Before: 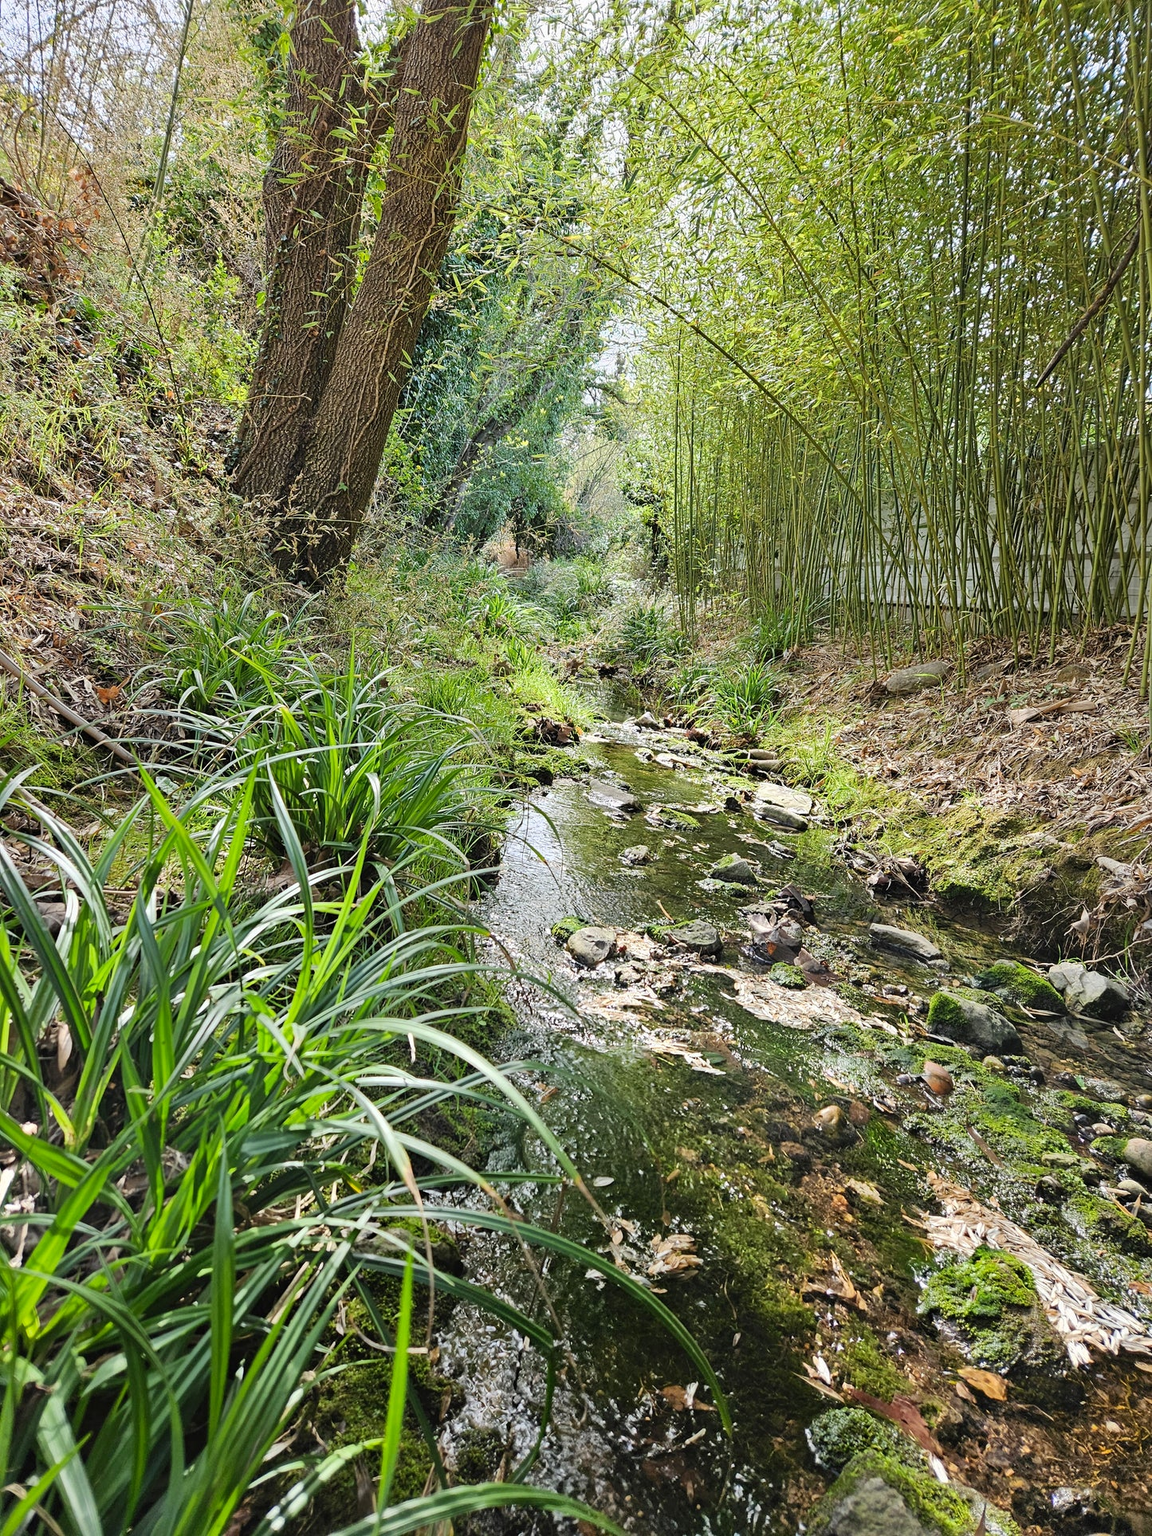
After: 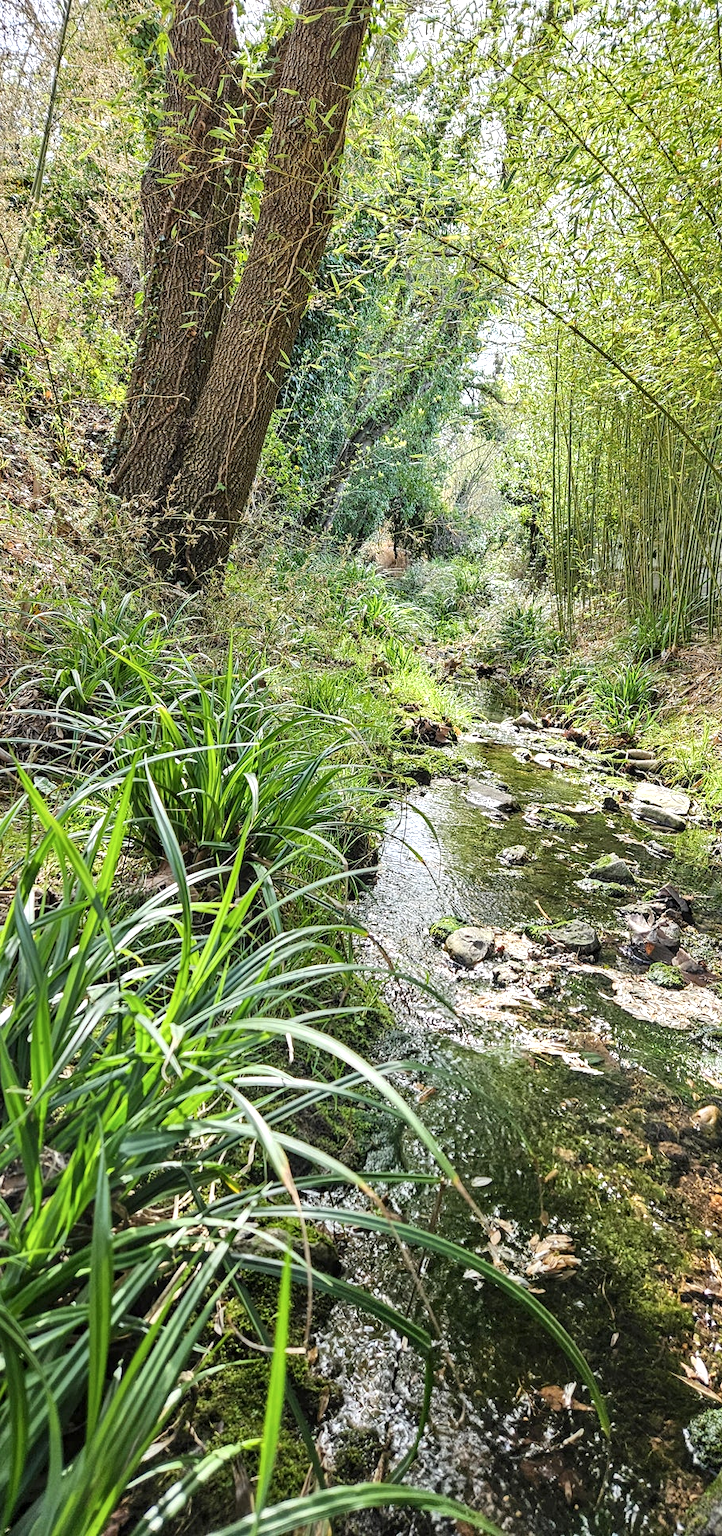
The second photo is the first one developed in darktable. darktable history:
exposure: exposure 0.297 EV, compensate highlight preservation false
contrast brightness saturation: saturation -0.056
shadows and highlights: radius 124.97, shadows 30.27, highlights -30.99, low approximation 0.01, soften with gaussian
crop: left 10.638%, right 26.553%
local contrast: detail 130%
